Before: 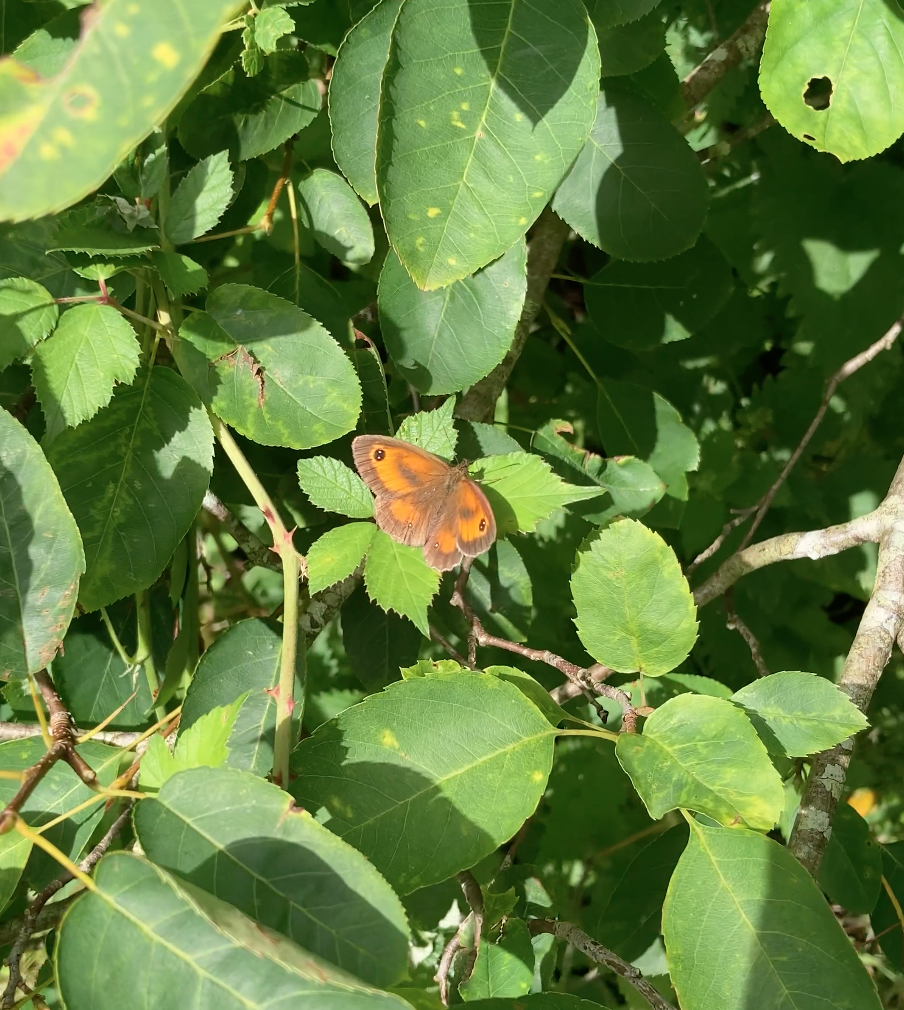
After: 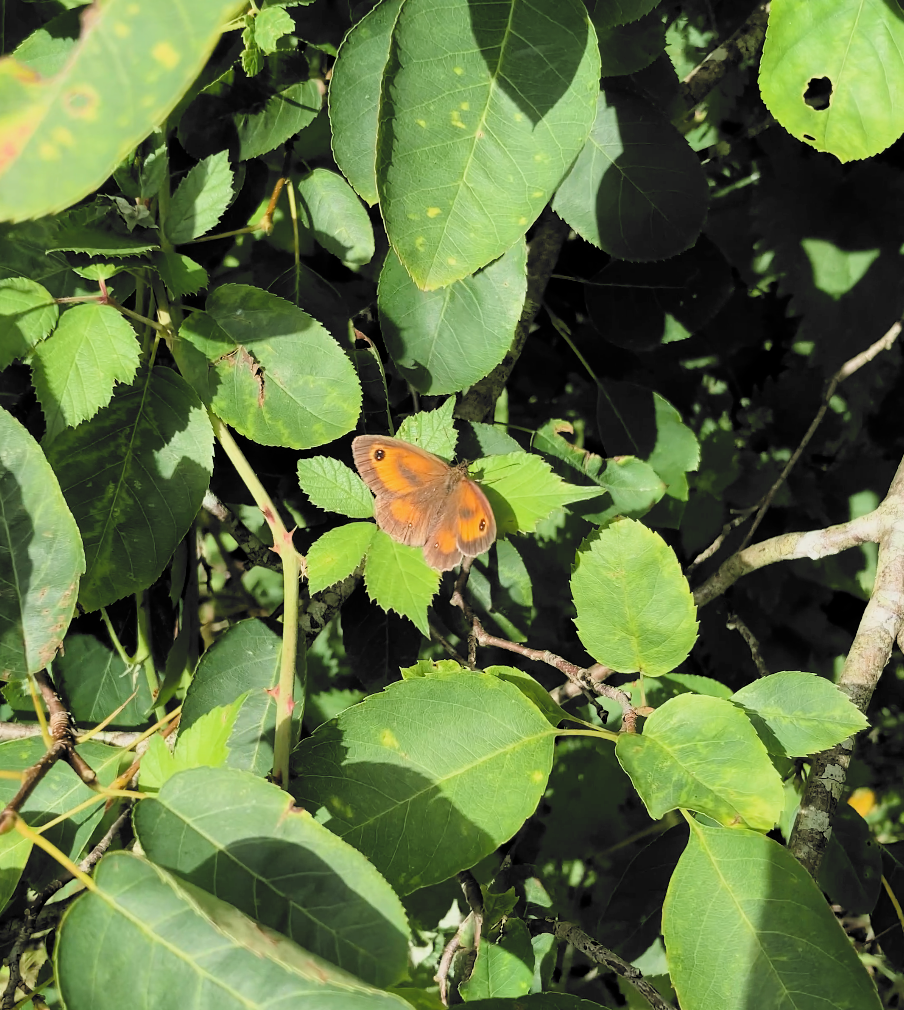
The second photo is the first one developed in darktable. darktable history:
filmic rgb: black relative exposure -5.09 EV, white relative exposure 3.53 EV, hardness 3.18, contrast 1.299, highlights saturation mix -49.72%, color science v6 (2022)
